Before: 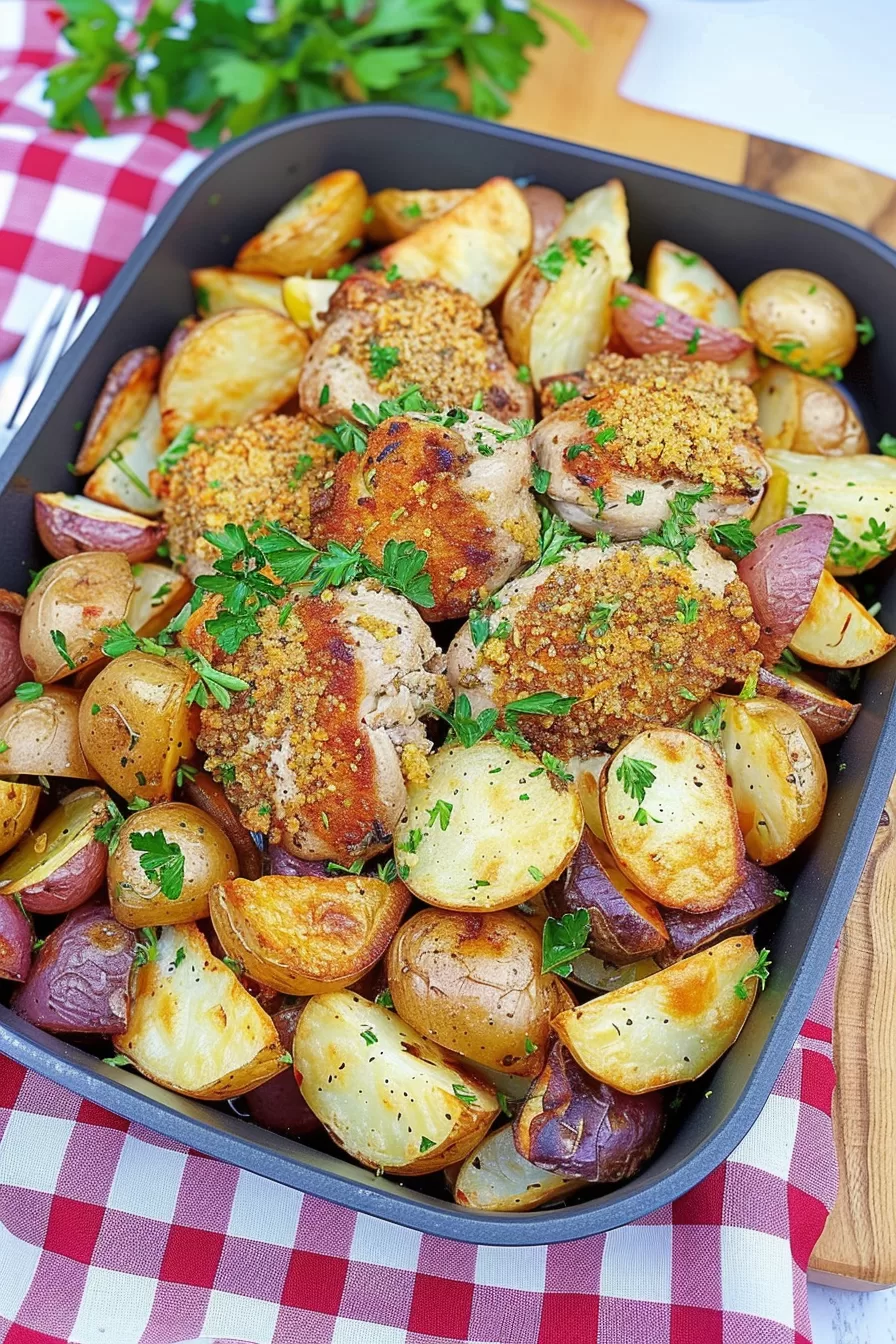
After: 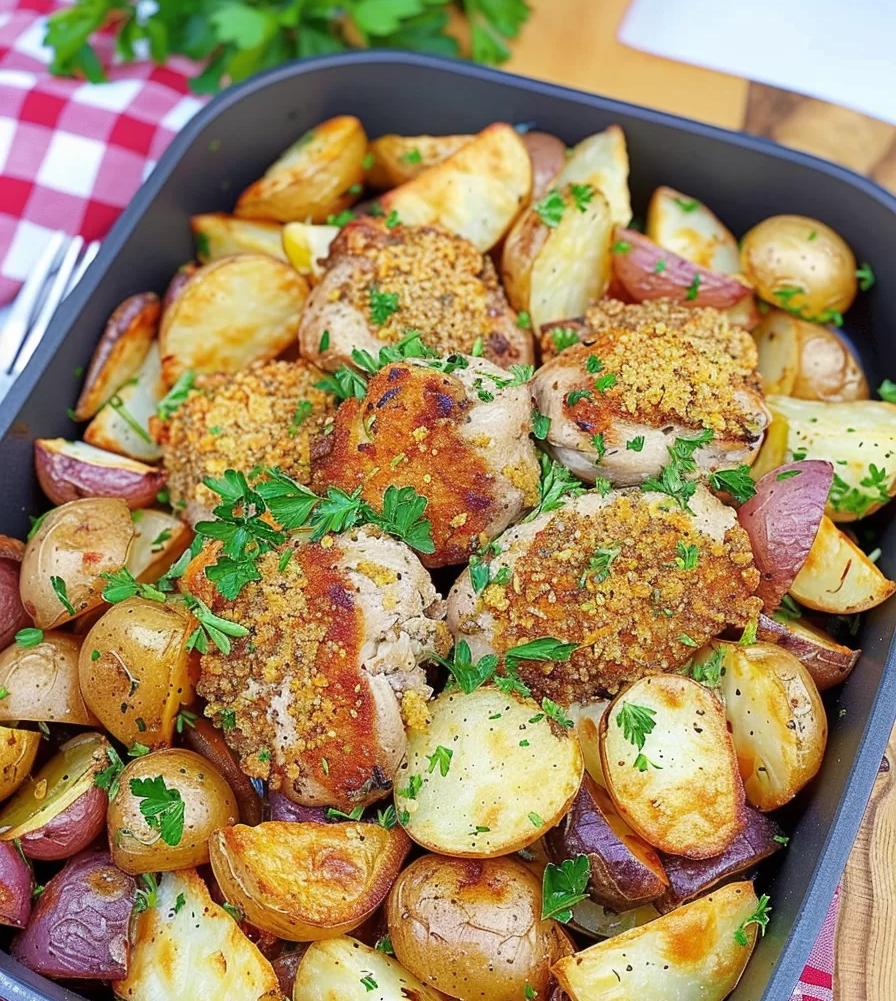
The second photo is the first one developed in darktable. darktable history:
crop: top 4.055%, bottom 21.423%
